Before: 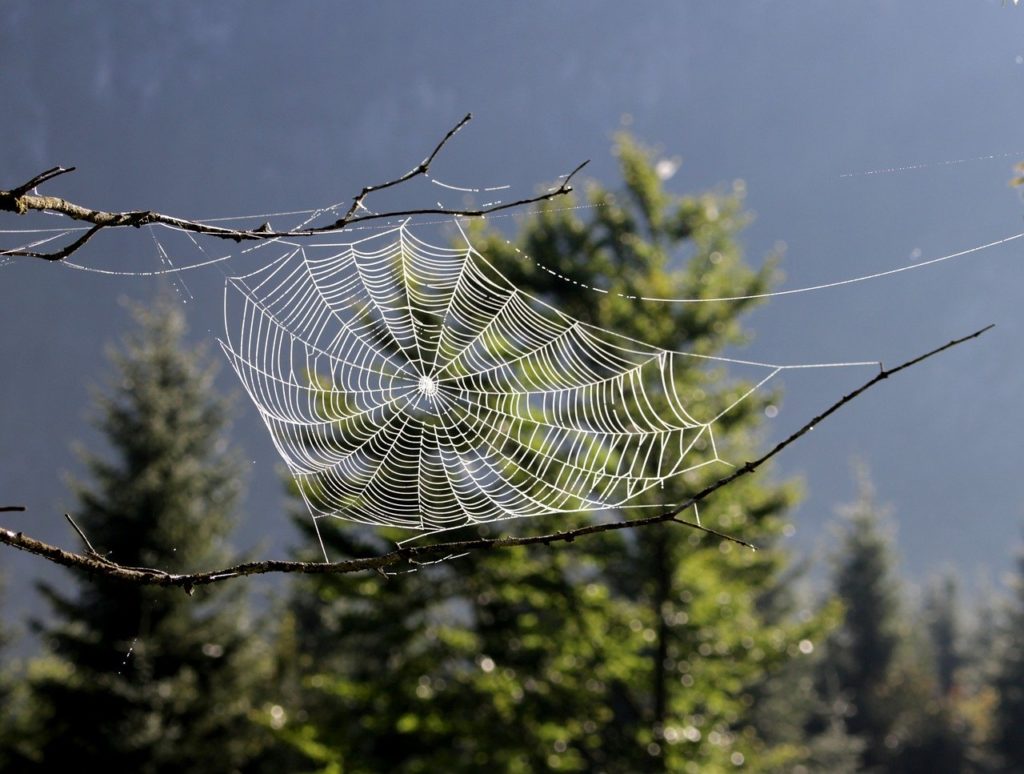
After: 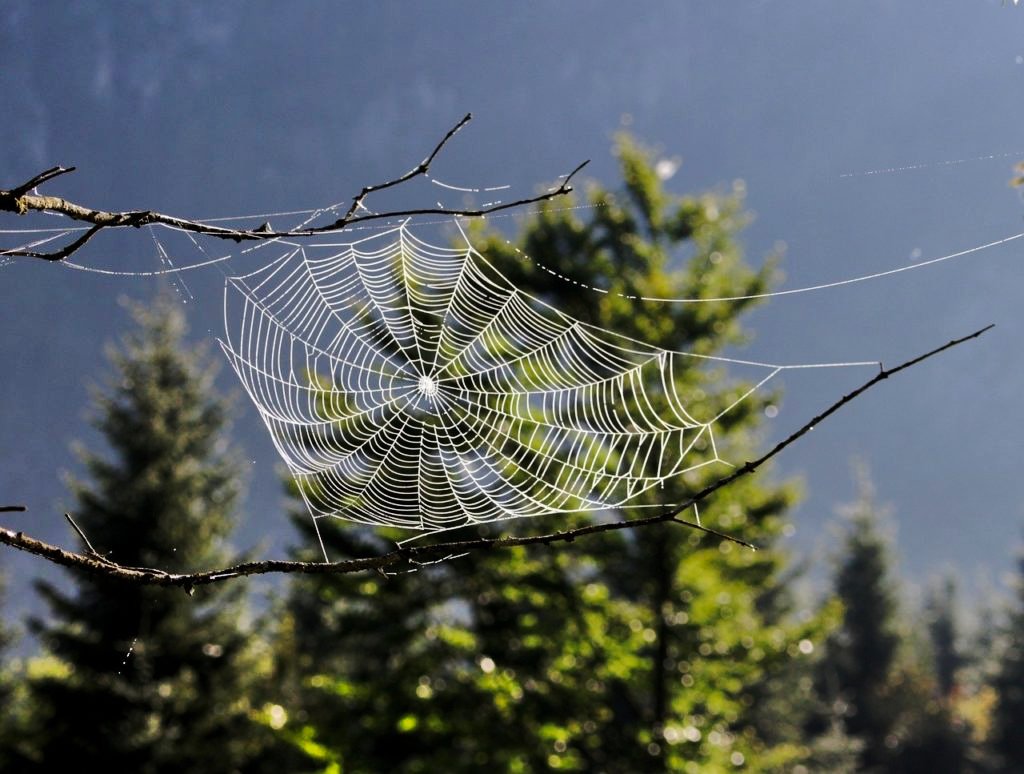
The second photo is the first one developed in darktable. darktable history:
base curve: curves: ch0 [(0, 0) (0.073, 0.04) (0.157, 0.139) (0.492, 0.492) (0.758, 0.758) (1, 1)], preserve colors none
shadows and highlights: low approximation 0.01, soften with gaussian
